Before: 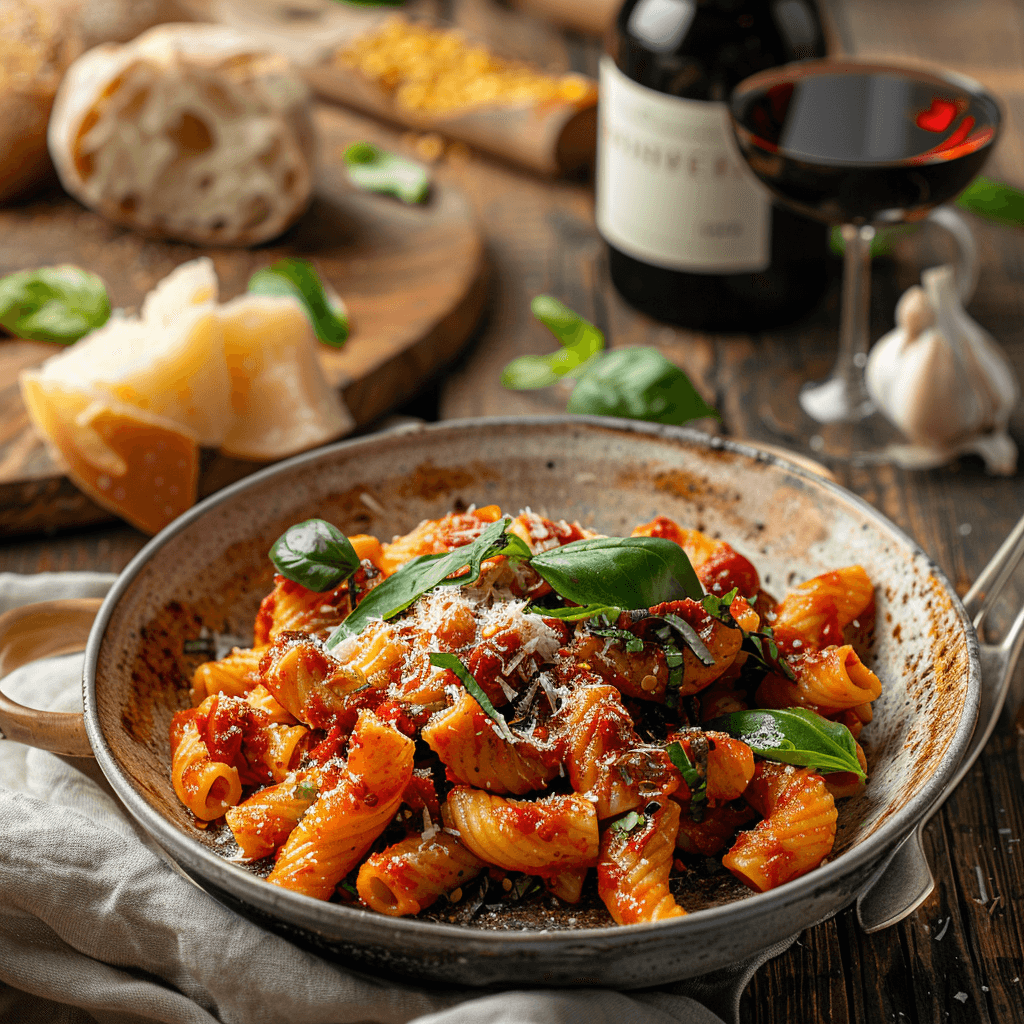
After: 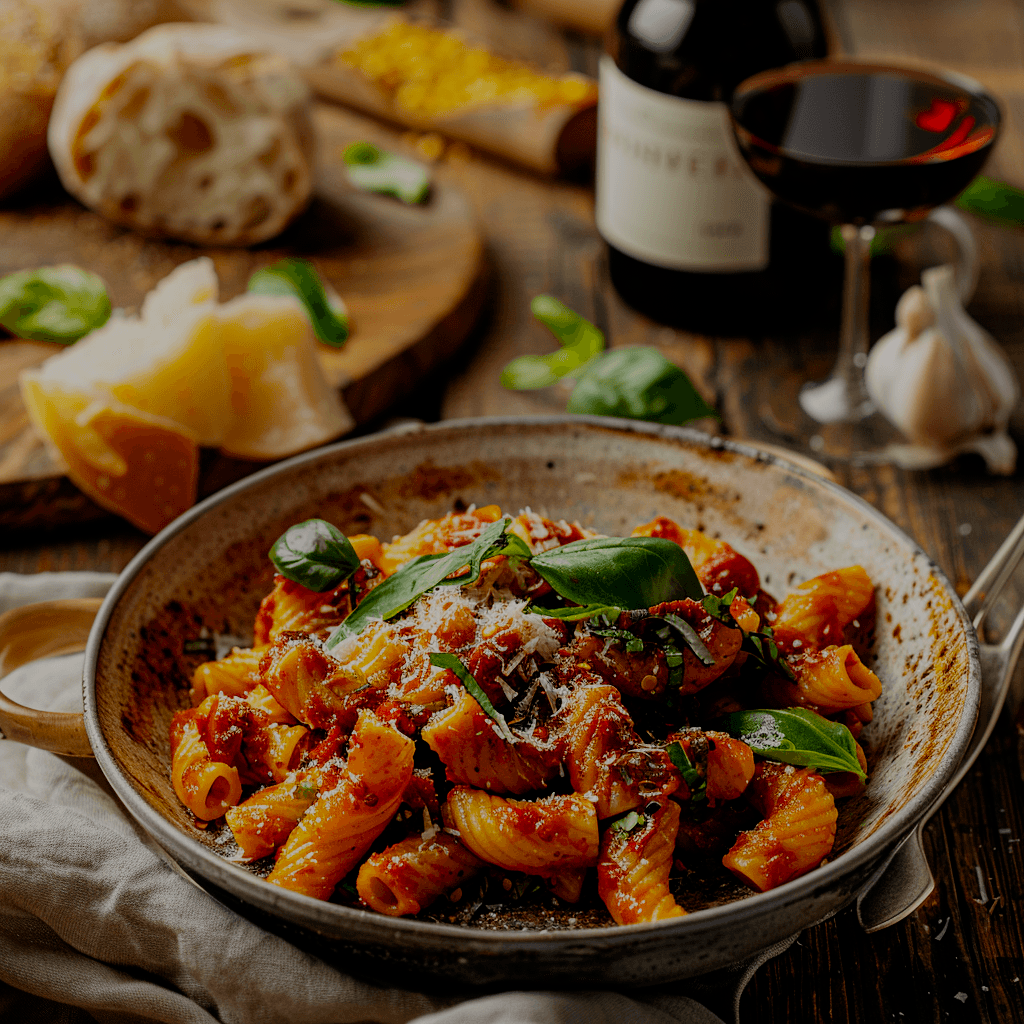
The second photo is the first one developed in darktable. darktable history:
filmic rgb: middle gray luminance 30%, black relative exposure -9 EV, white relative exposure 7 EV, threshold 6 EV, target black luminance 0%, hardness 2.94, latitude 2.04%, contrast 0.963, highlights saturation mix 5%, shadows ↔ highlights balance 12.16%, add noise in highlights 0, preserve chrominance no, color science v3 (2019), use custom middle-gray values true, iterations of high-quality reconstruction 0, contrast in highlights soft, enable highlight reconstruction true
color balance rgb: shadows lift › chroma 2%, shadows lift › hue 50°, power › hue 60°, highlights gain › chroma 1%, highlights gain › hue 60°, global offset › luminance 0.25%, global vibrance 30%
